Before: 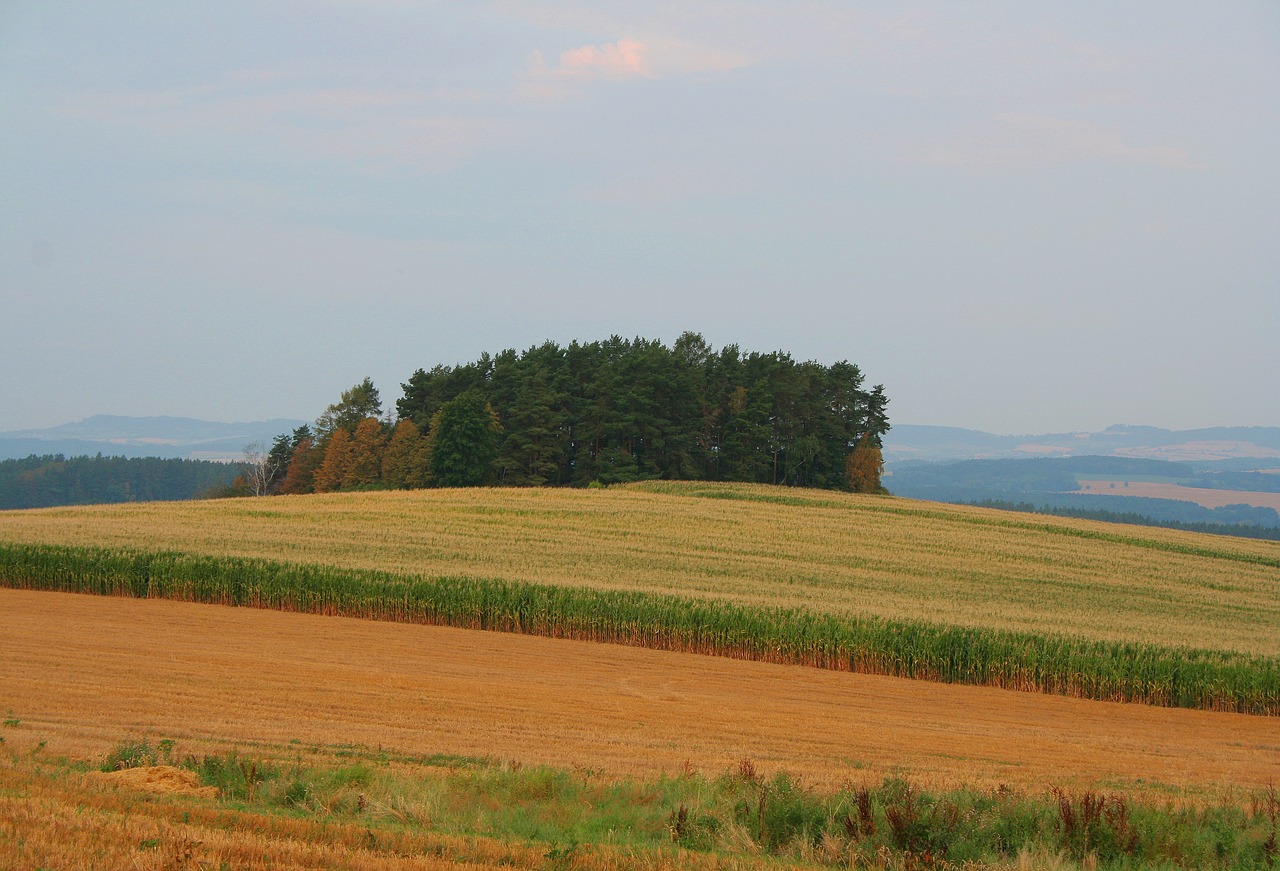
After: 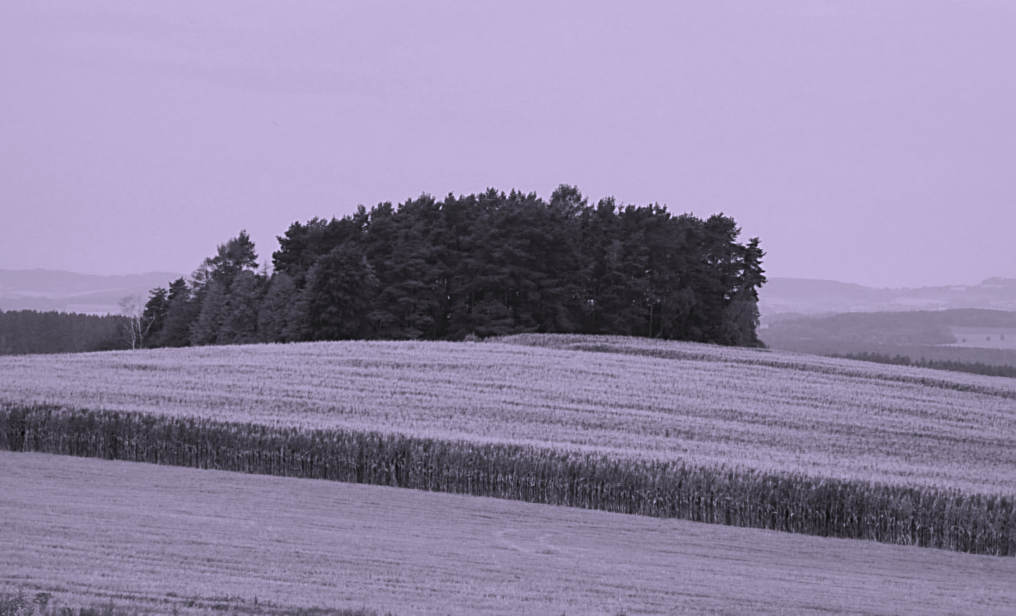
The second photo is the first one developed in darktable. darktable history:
color correction: highlights a* 15.03, highlights b* -25.07
sharpen: on, module defaults
color balance rgb: global vibrance 6.81%, saturation formula JzAzBz (2021)
crop: left 9.712%, top 16.928%, right 10.845%, bottom 12.332%
lowpass: radius 0.76, contrast 1.56, saturation 0, unbound 0
shadows and highlights: highlights -60
